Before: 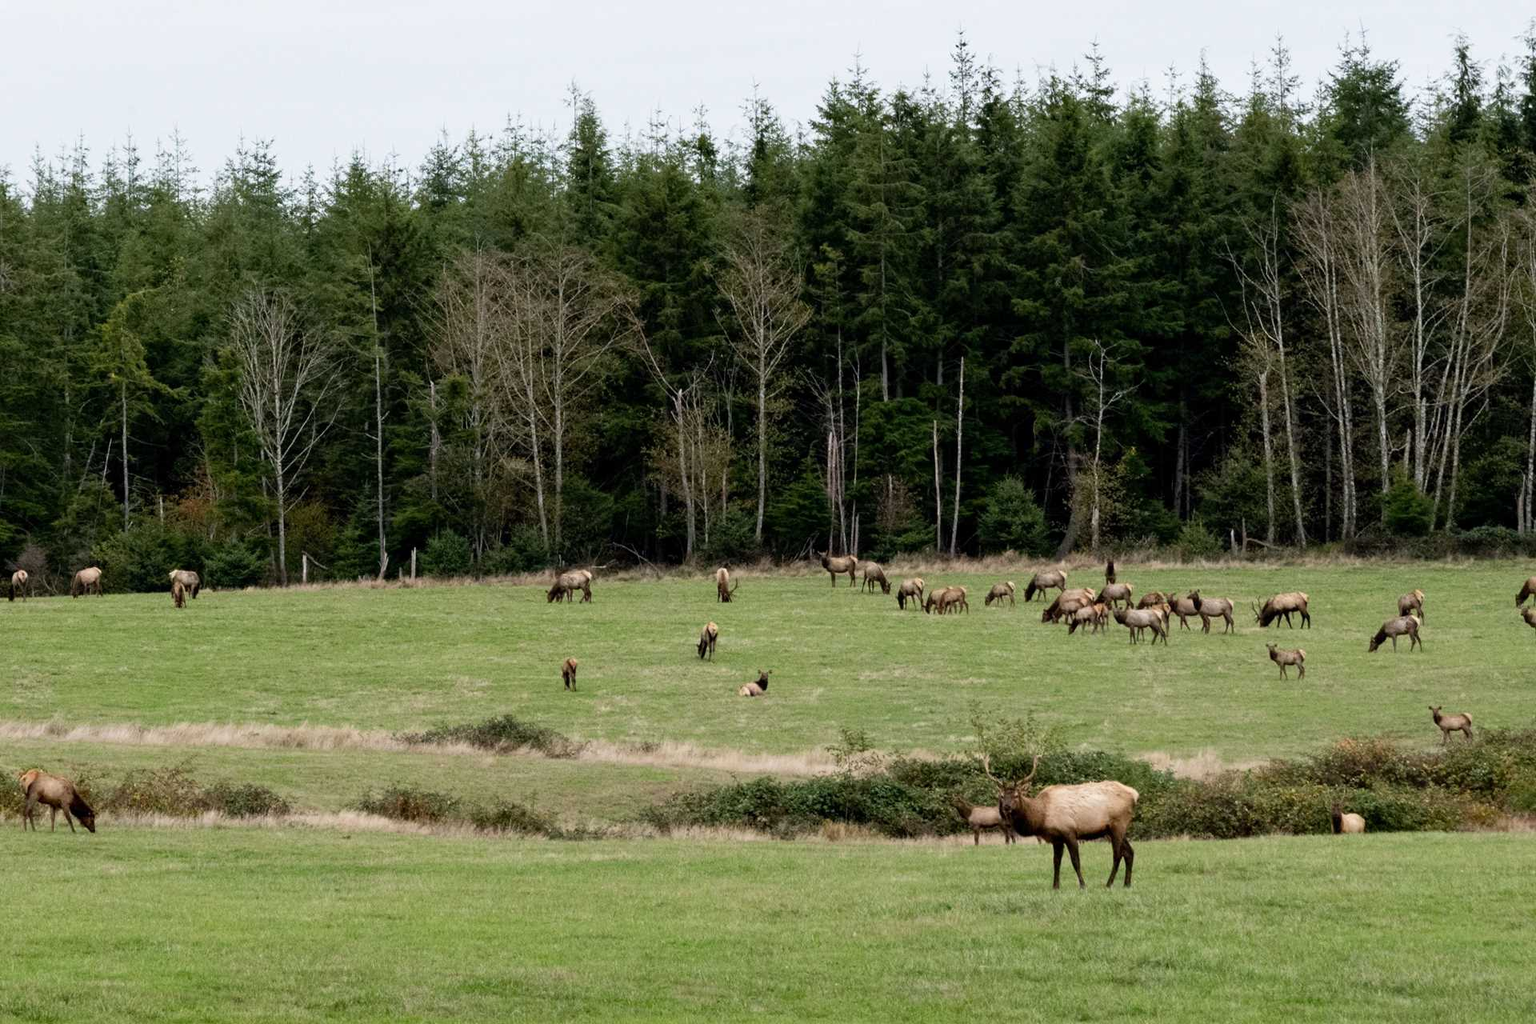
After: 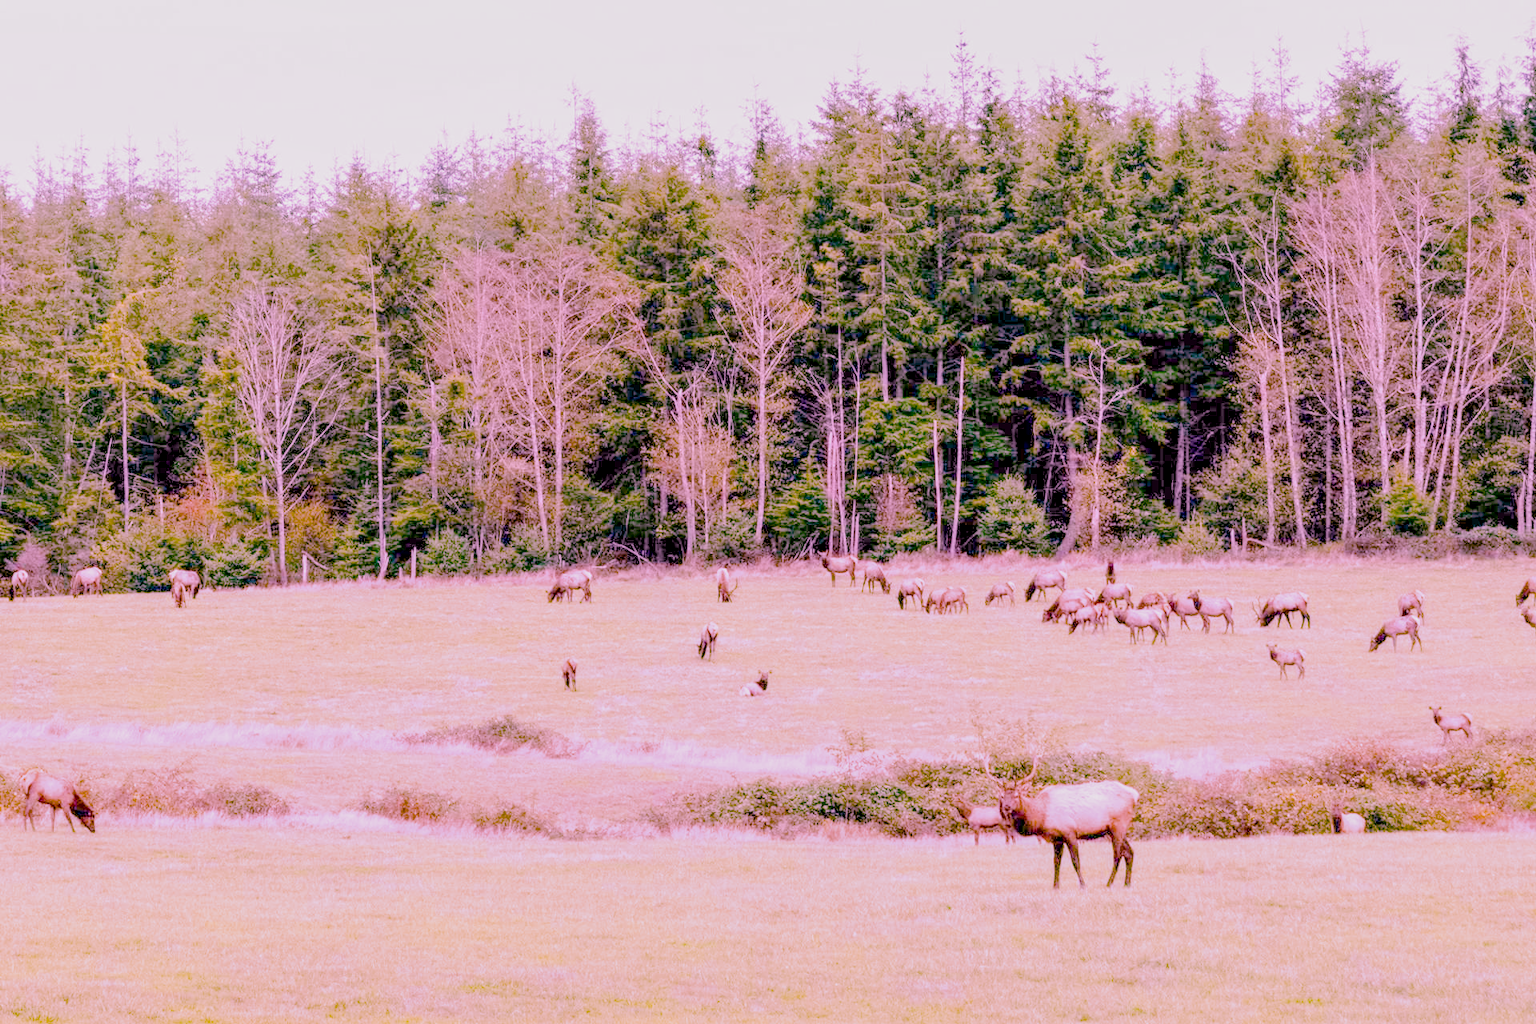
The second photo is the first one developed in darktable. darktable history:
raw chromatic aberrations: on, module defaults
exposure: black level correction 0.001, exposure 0.5 EV, compensate exposure bias true, compensate highlight preservation false
filmic rgb: black relative exposure -7.65 EV, white relative exposure 4.56 EV, hardness 3.61
highlight reconstruction: method reconstruct color, iterations 1, diameter of reconstruction 64 px
hot pixels: on, module defaults
lens correction: scale 1.01, crop 1, focal 85, aperture 2.8, distance 10.02, camera "Canon EOS RP", lens "Canon RF 85mm F2 MACRO IS STM"
raw denoise: x [[0, 0.25, 0.5, 0.75, 1] ×4]
tone equalizer "mask blending: all purposes": on, module defaults
white balance: red 1.943, blue 1.803
local contrast: detail 130%
color balance rgb: linear chroma grading › global chroma 15%, perceptual saturation grading › global saturation 30%
color zones: curves: ch0 [(0.068, 0.464) (0.25, 0.5) (0.48, 0.508) (0.75, 0.536) (0.886, 0.476) (0.967, 0.456)]; ch1 [(0.066, 0.456) (0.25, 0.5) (0.616, 0.508) (0.746, 0.56) (0.934, 0.444)]
